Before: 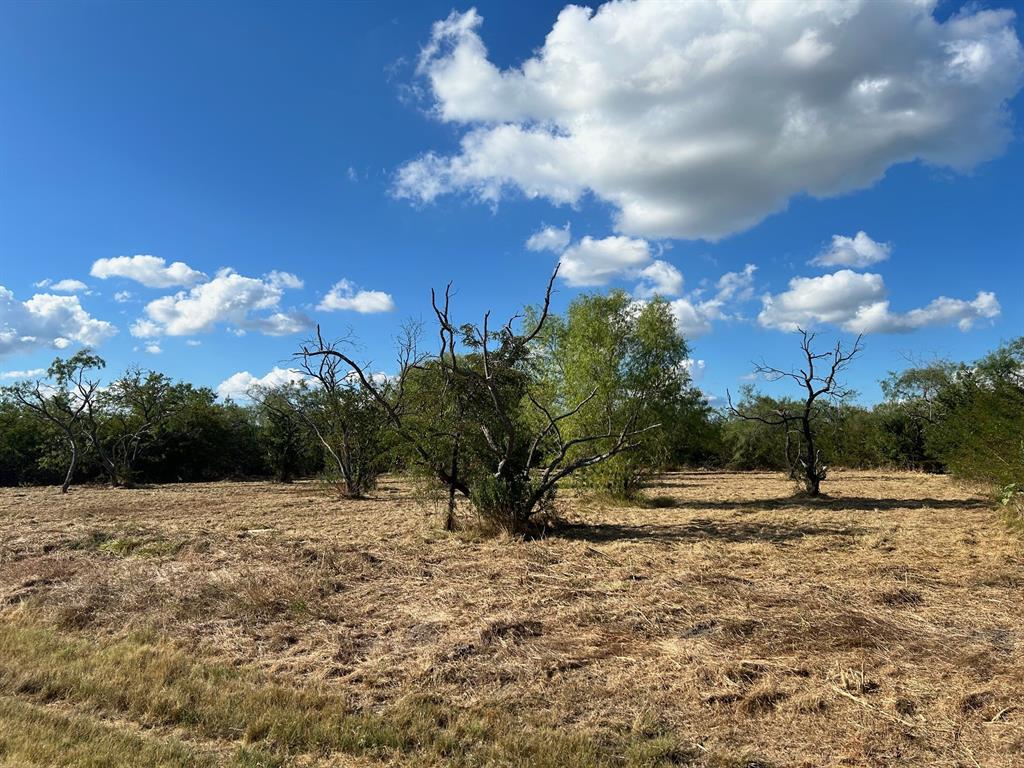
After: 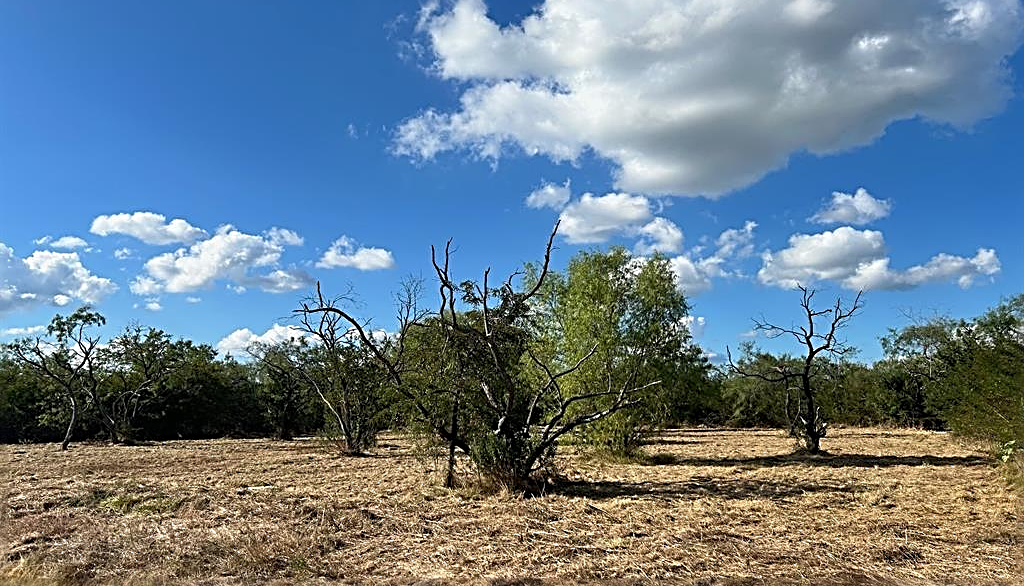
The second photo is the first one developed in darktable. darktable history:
crop: top 5.703%, bottom 17.927%
sharpen: radius 3.062, amount 0.763
